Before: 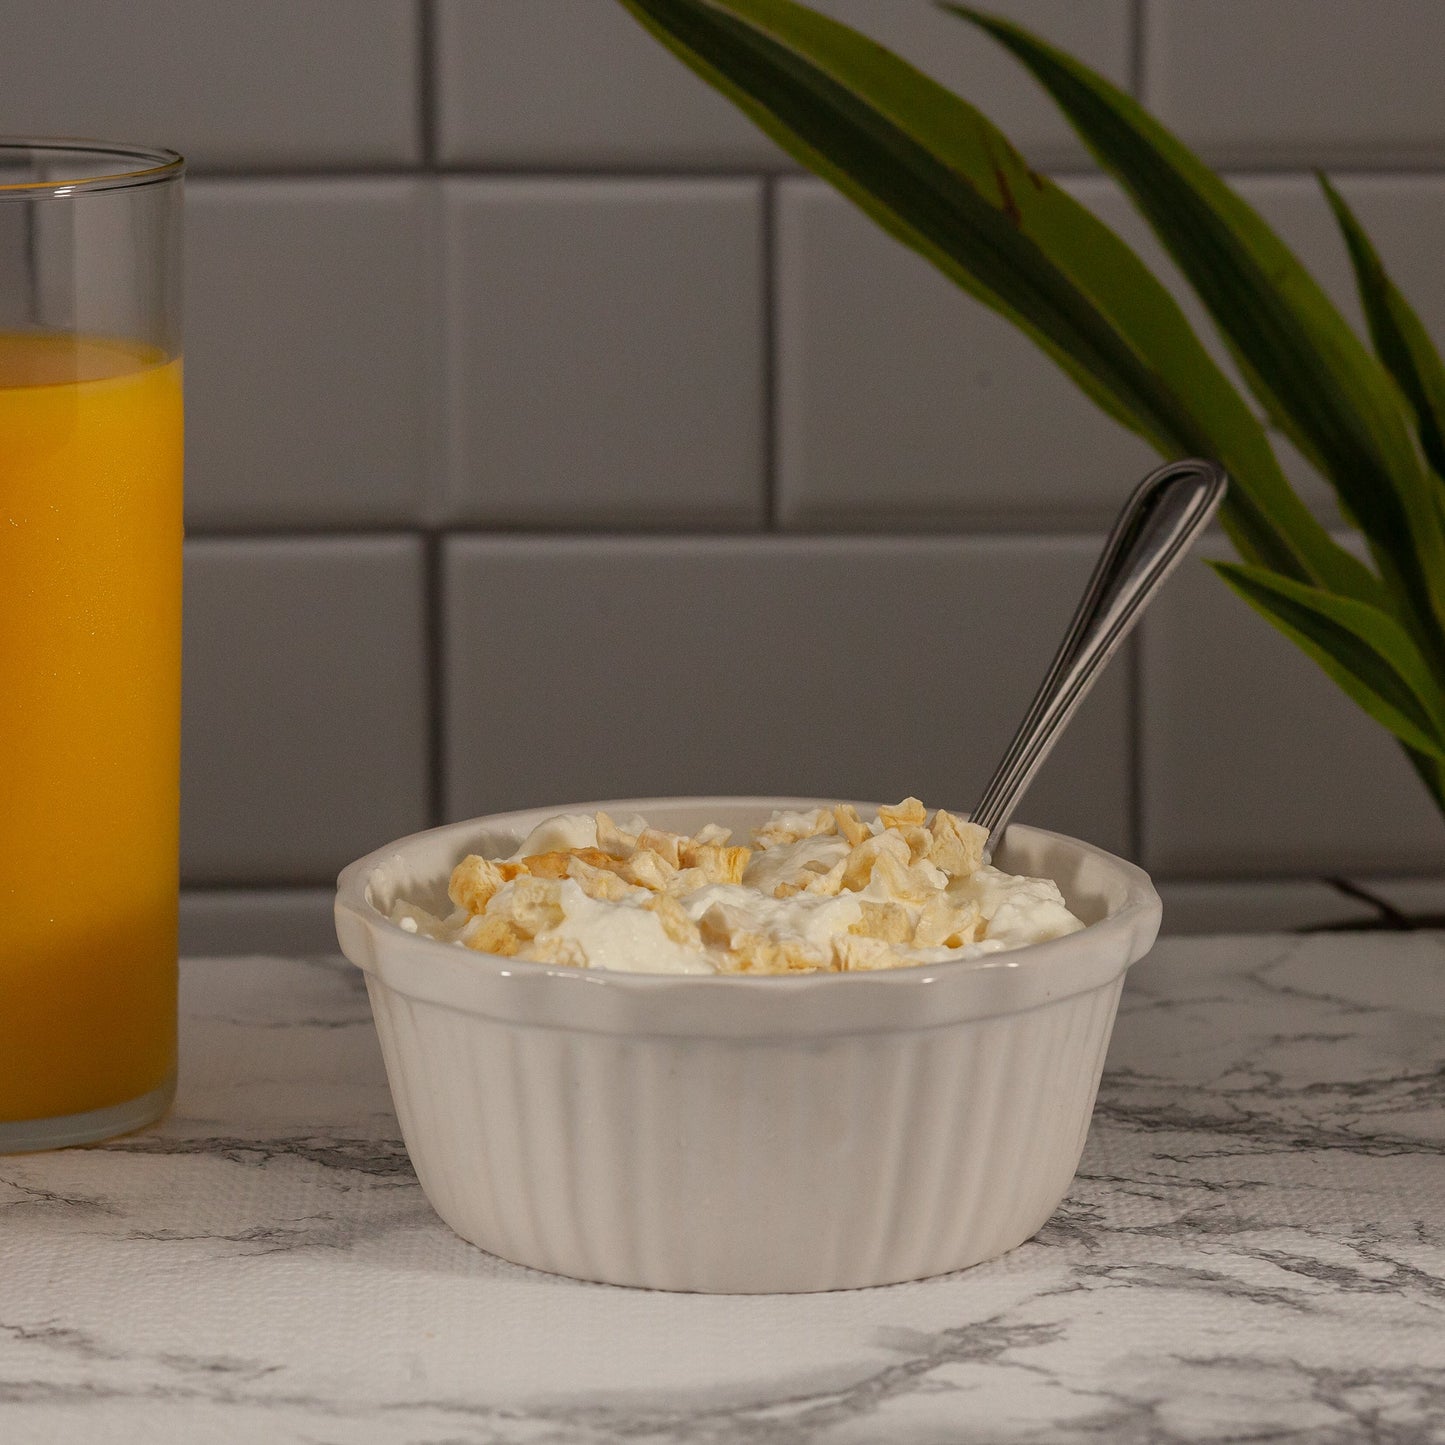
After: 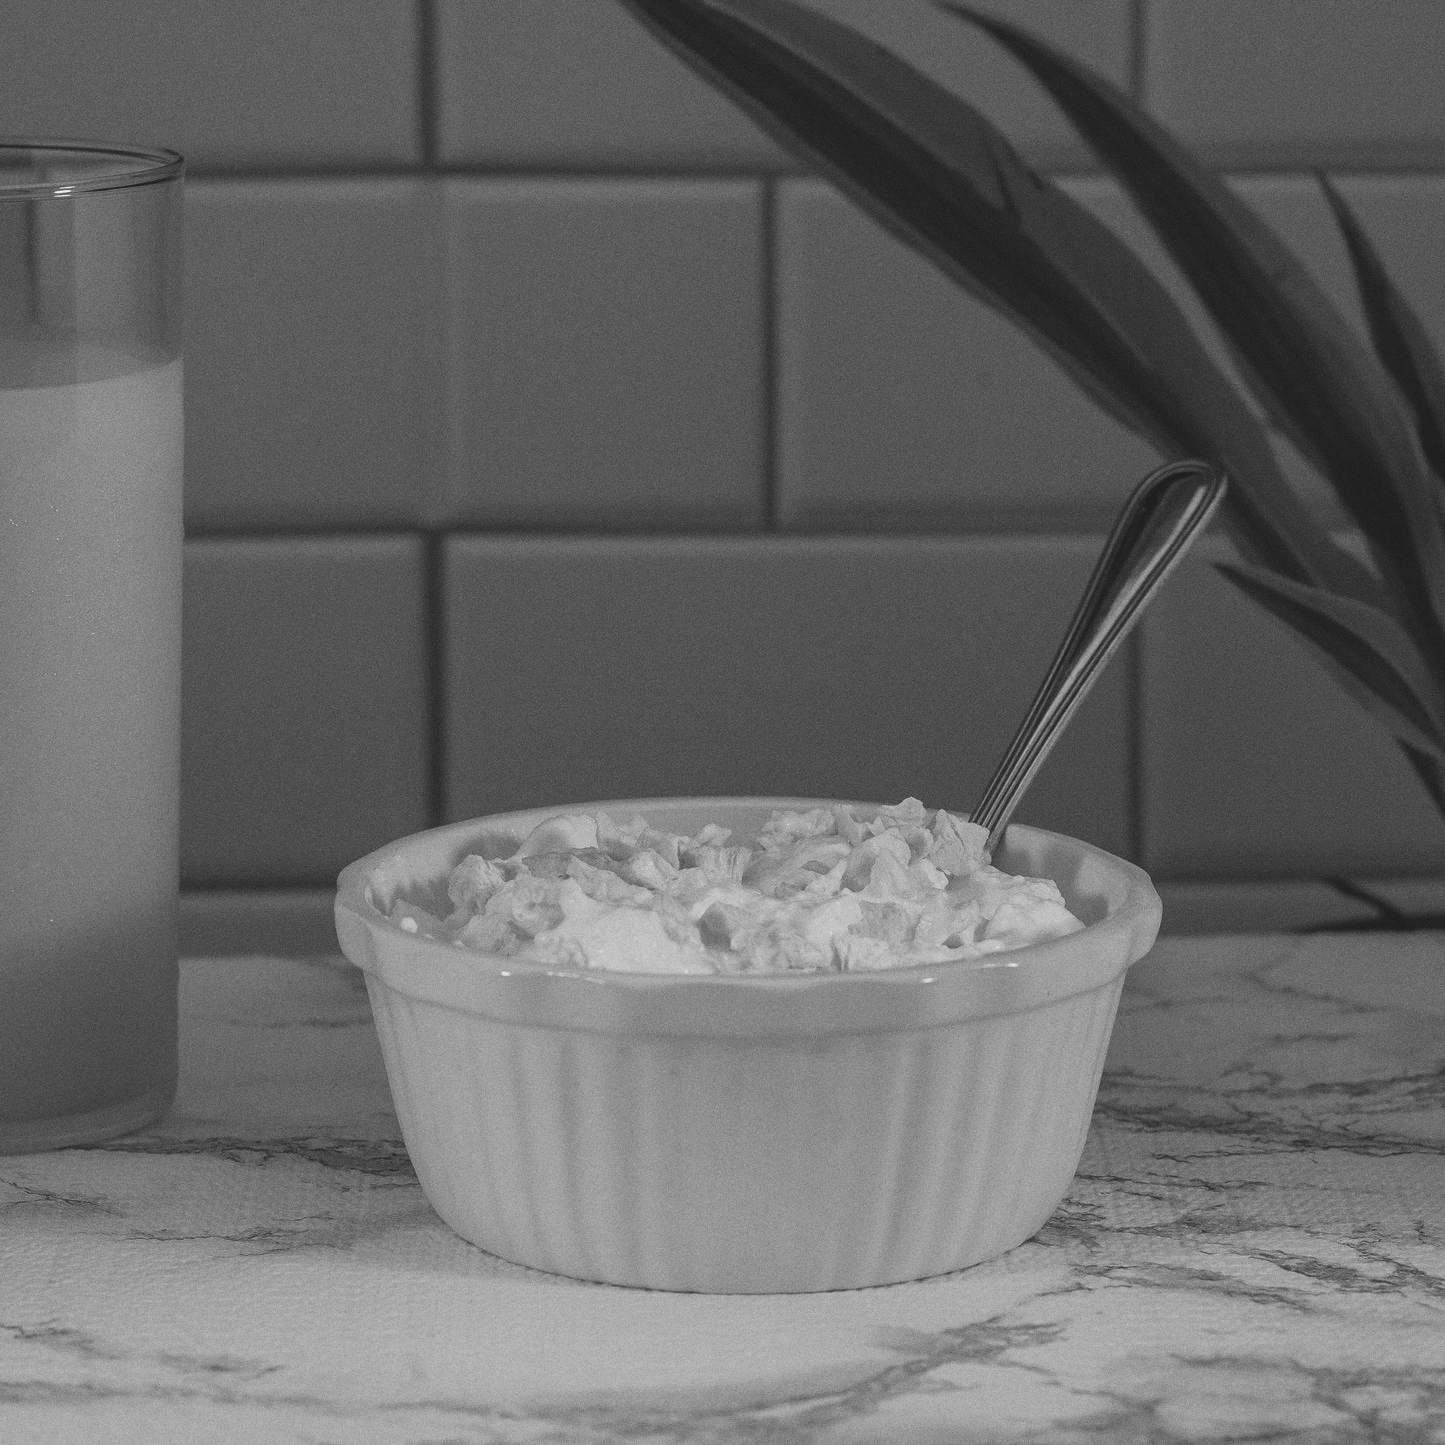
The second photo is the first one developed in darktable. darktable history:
grain: coarseness 0.09 ISO
color zones: curves: ch1 [(0.238, 0.163) (0.476, 0.2) (0.733, 0.322) (0.848, 0.134)]
monochrome: a 2.21, b -1.33, size 2.2
exposure: black level correction -0.014, exposure -0.193 EV, compensate highlight preservation false
